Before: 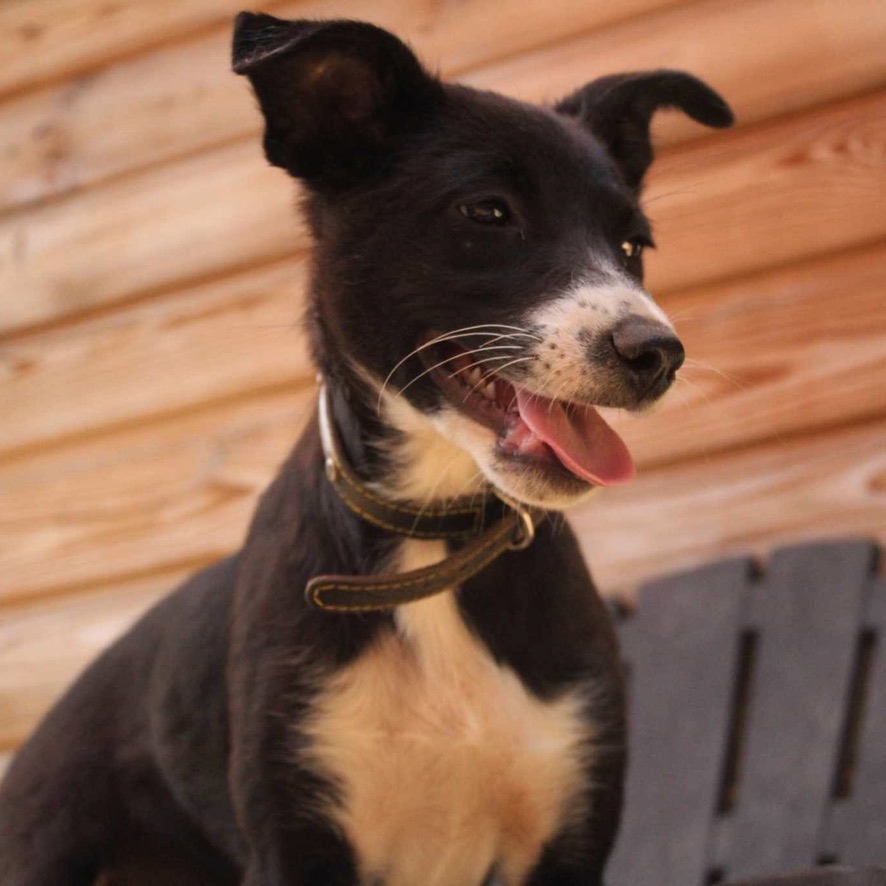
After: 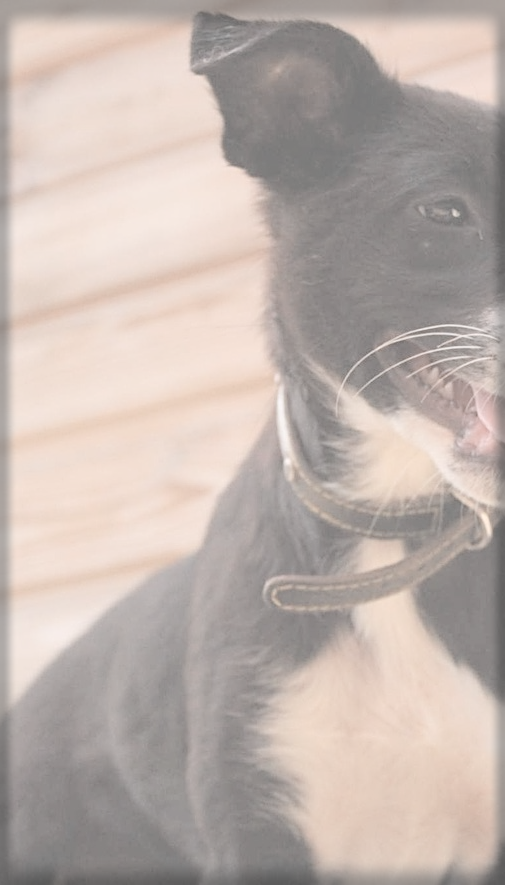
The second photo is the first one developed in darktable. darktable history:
contrast brightness saturation: contrast -0.318, brightness 0.758, saturation -0.777
sharpen: amount 0.532
crop: left 4.748%, right 38.205%
vignetting: fall-off start 93.17%, fall-off radius 6.1%, center (0, 0.007), automatic ratio true, width/height ratio 1.332, shape 0.041, dithering 16-bit output
exposure: black level correction 0, exposure 0.699 EV, compensate highlight preservation false
